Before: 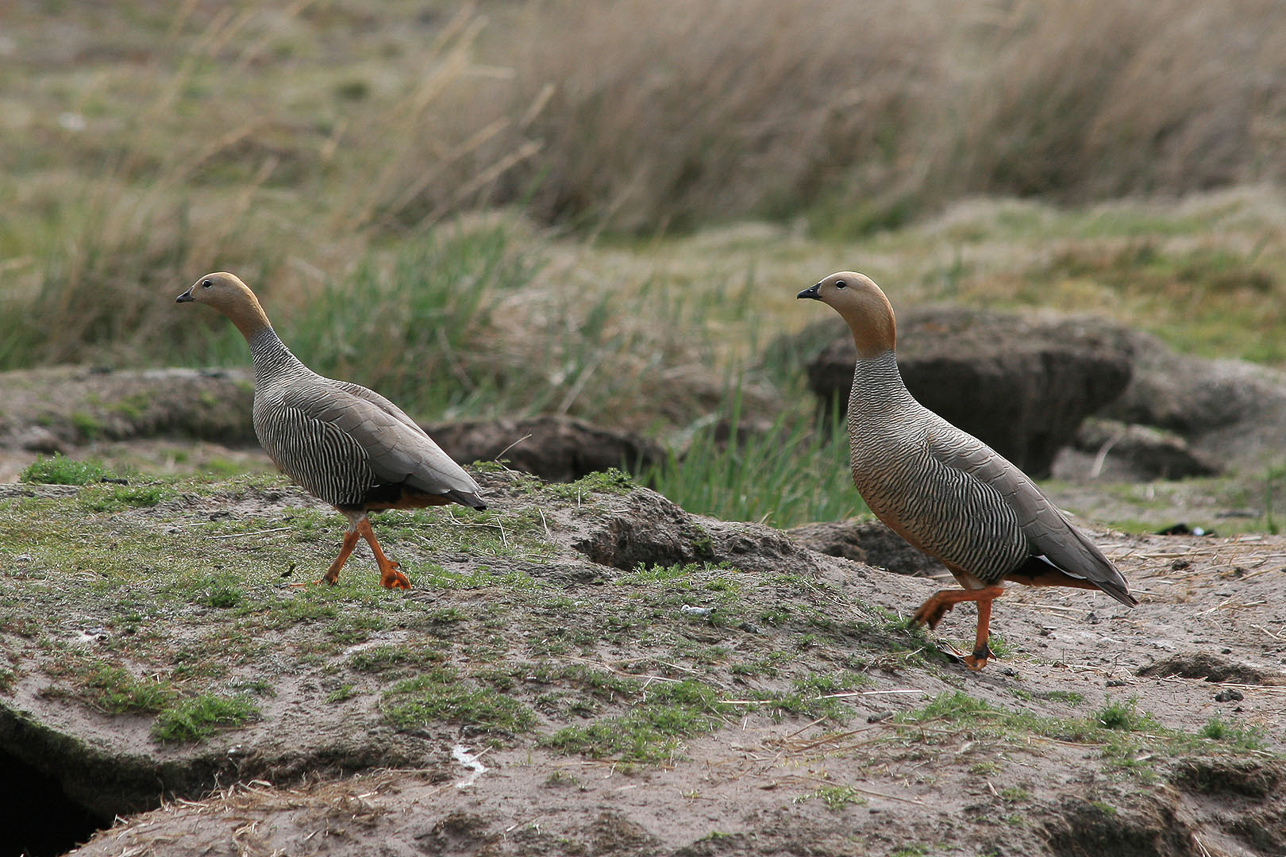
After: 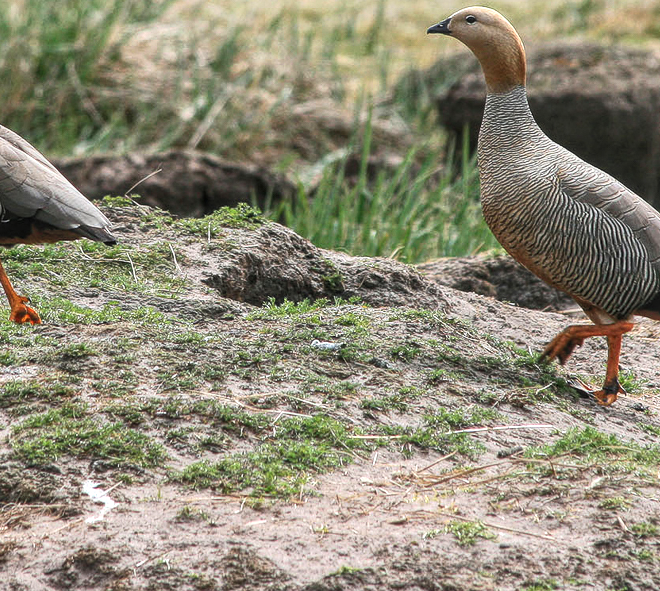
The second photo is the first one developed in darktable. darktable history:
crop and rotate: left 28.813%, top 30.998%, right 19.81%
local contrast: highlights 75%, shadows 55%, detail 177%, midtone range 0.208
exposure: exposure -0.04 EV, compensate highlight preservation false
contrast brightness saturation: contrast 0.198, brightness 0.164, saturation 0.224
tone equalizer: -8 EV -0.455 EV, -7 EV -0.372 EV, -6 EV -0.305 EV, -5 EV -0.247 EV, -3 EV 0.211 EV, -2 EV 0.352 EV, -1 EV 0.393 EV, +0 EV 0.406 EV, edges refinement/feathering 500, mask exposure compensation -1.57 EV, preserve details no
